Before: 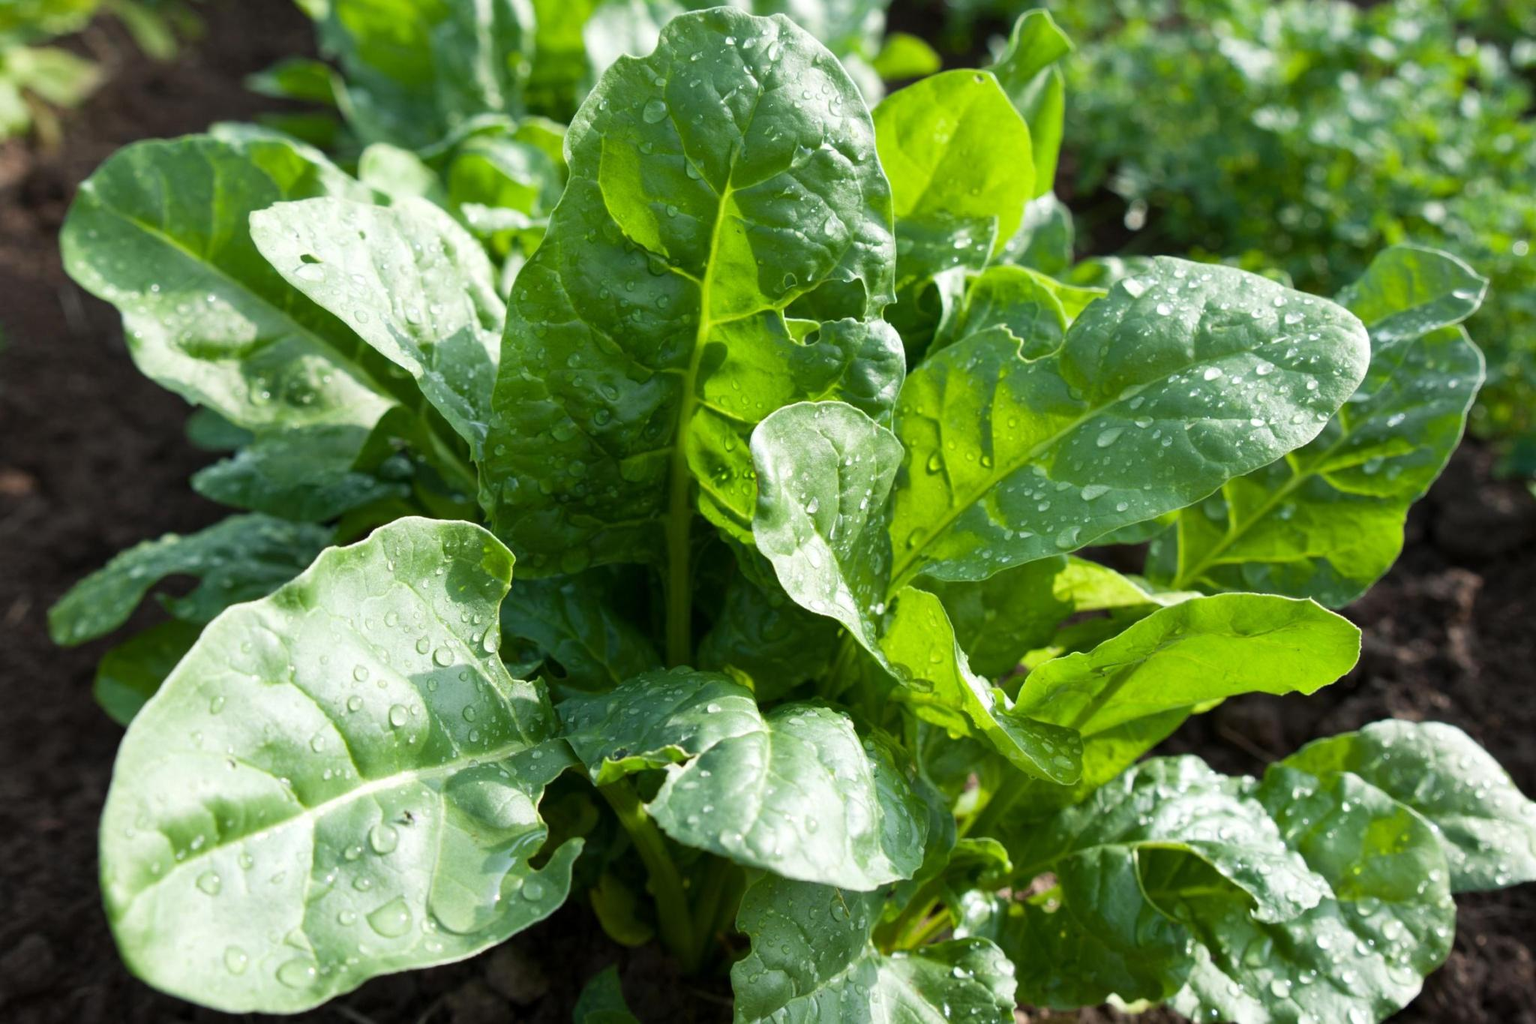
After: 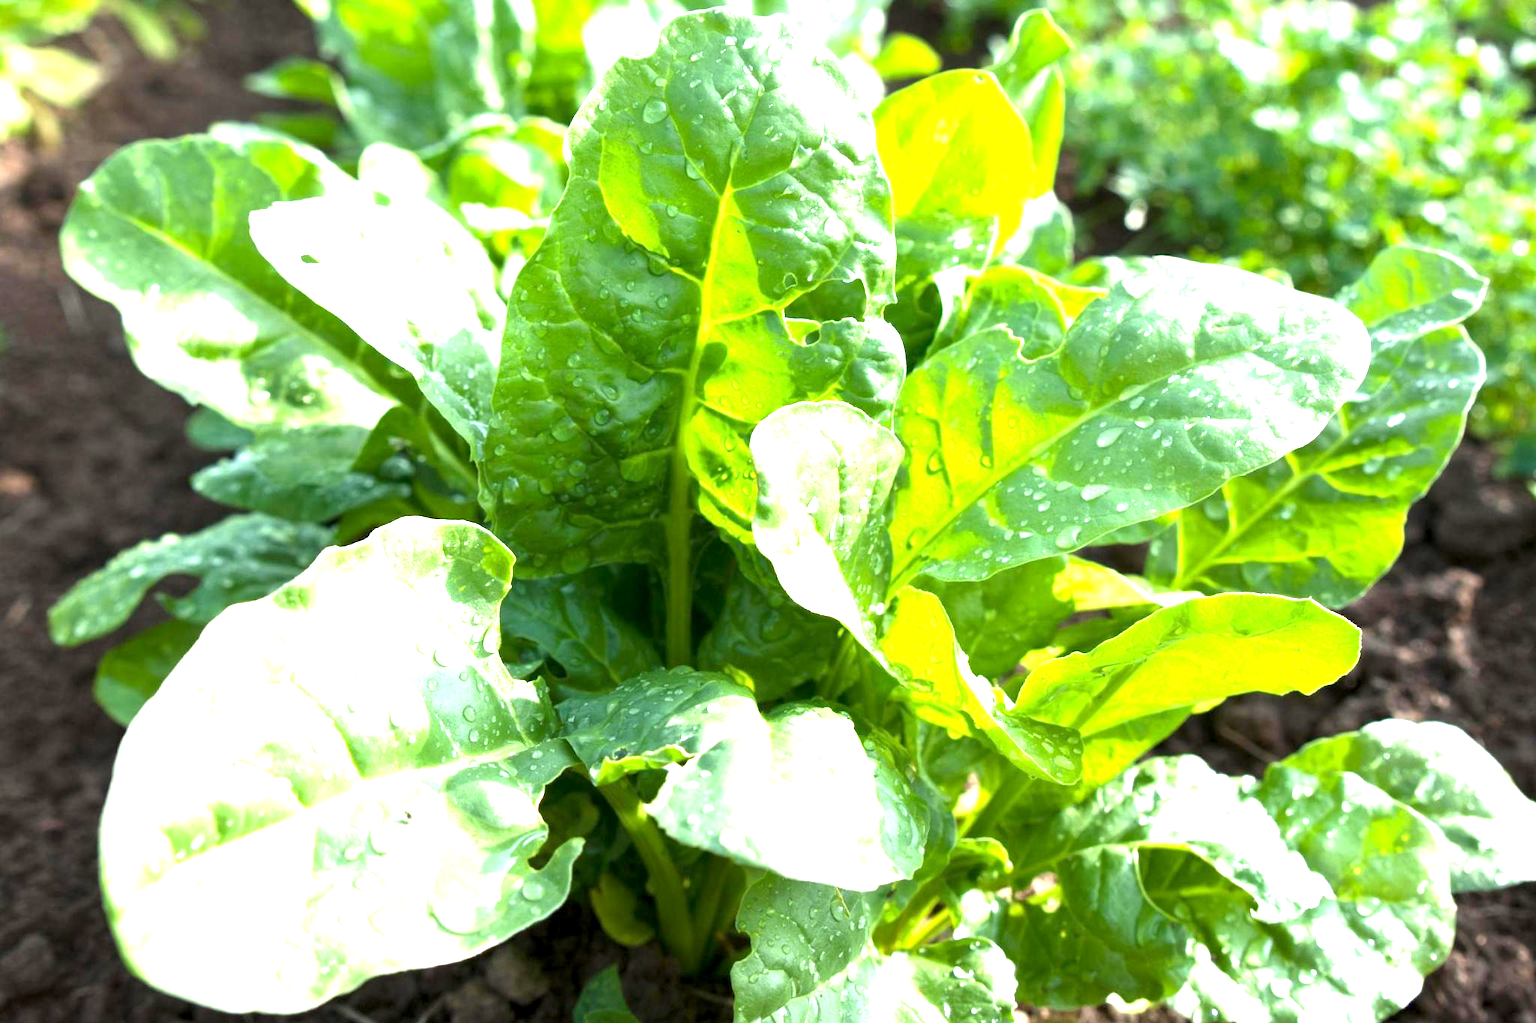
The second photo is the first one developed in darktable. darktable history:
exposure: black level correction 0.001, exposure 1.721 EV, compensate highlight preservation false
